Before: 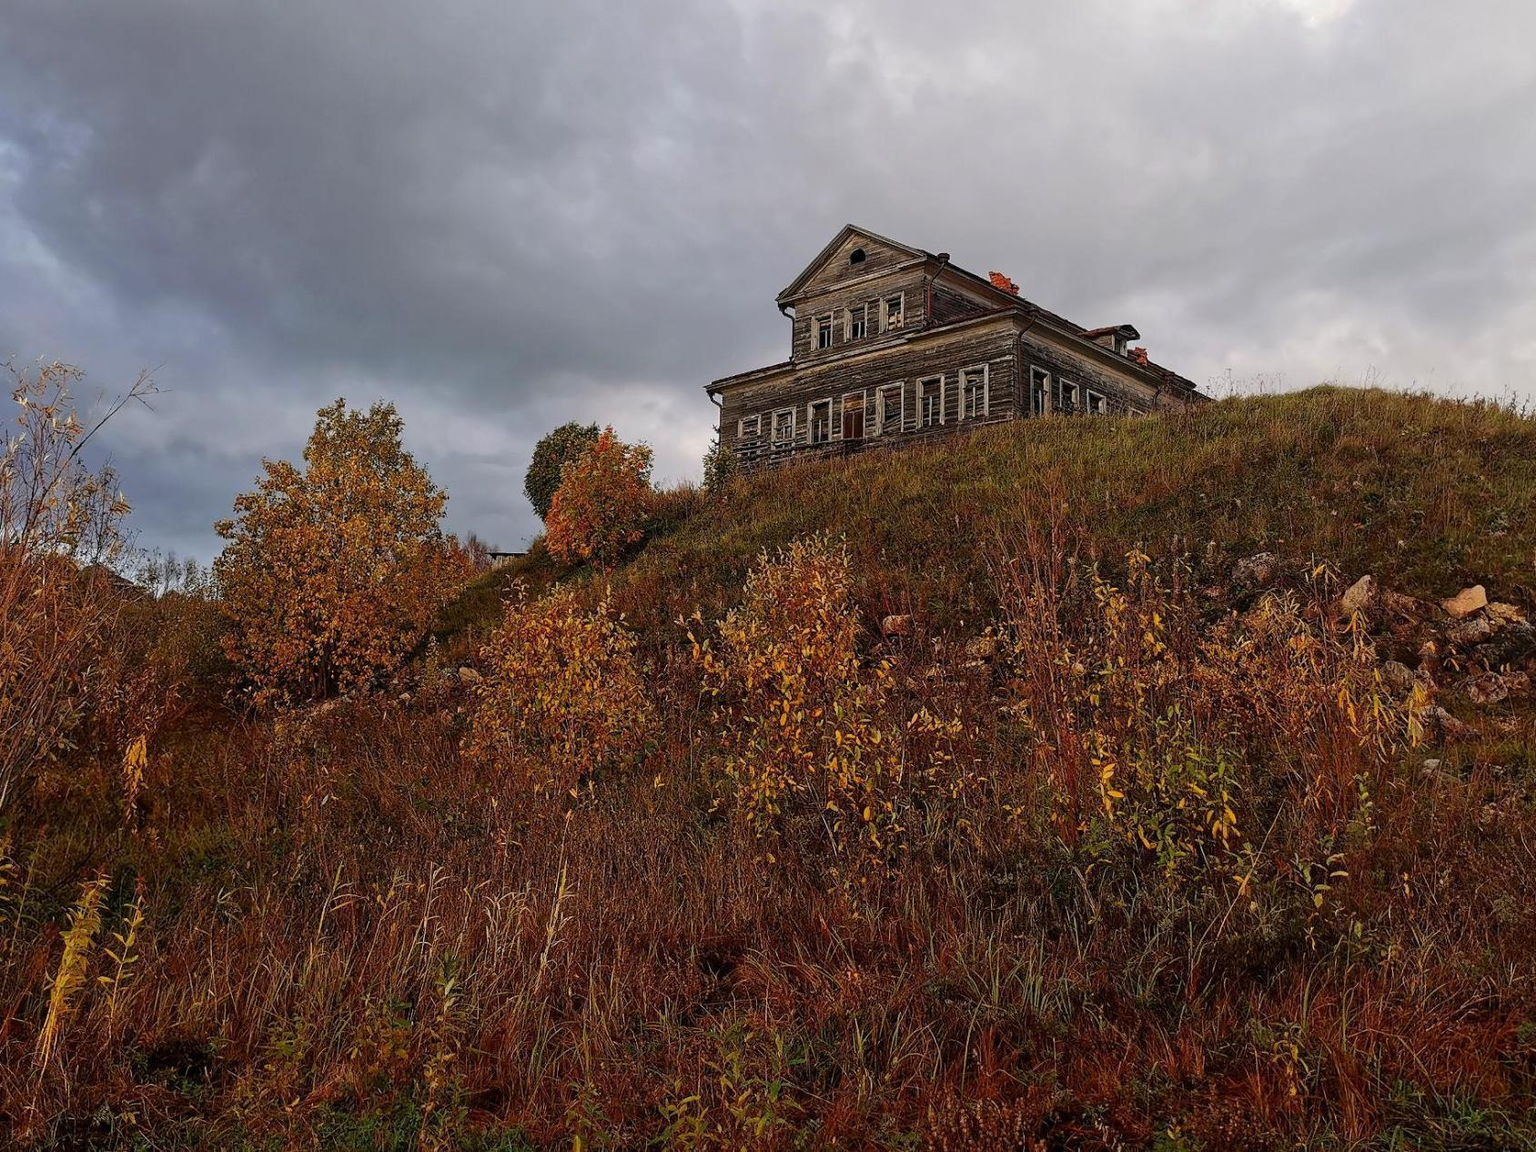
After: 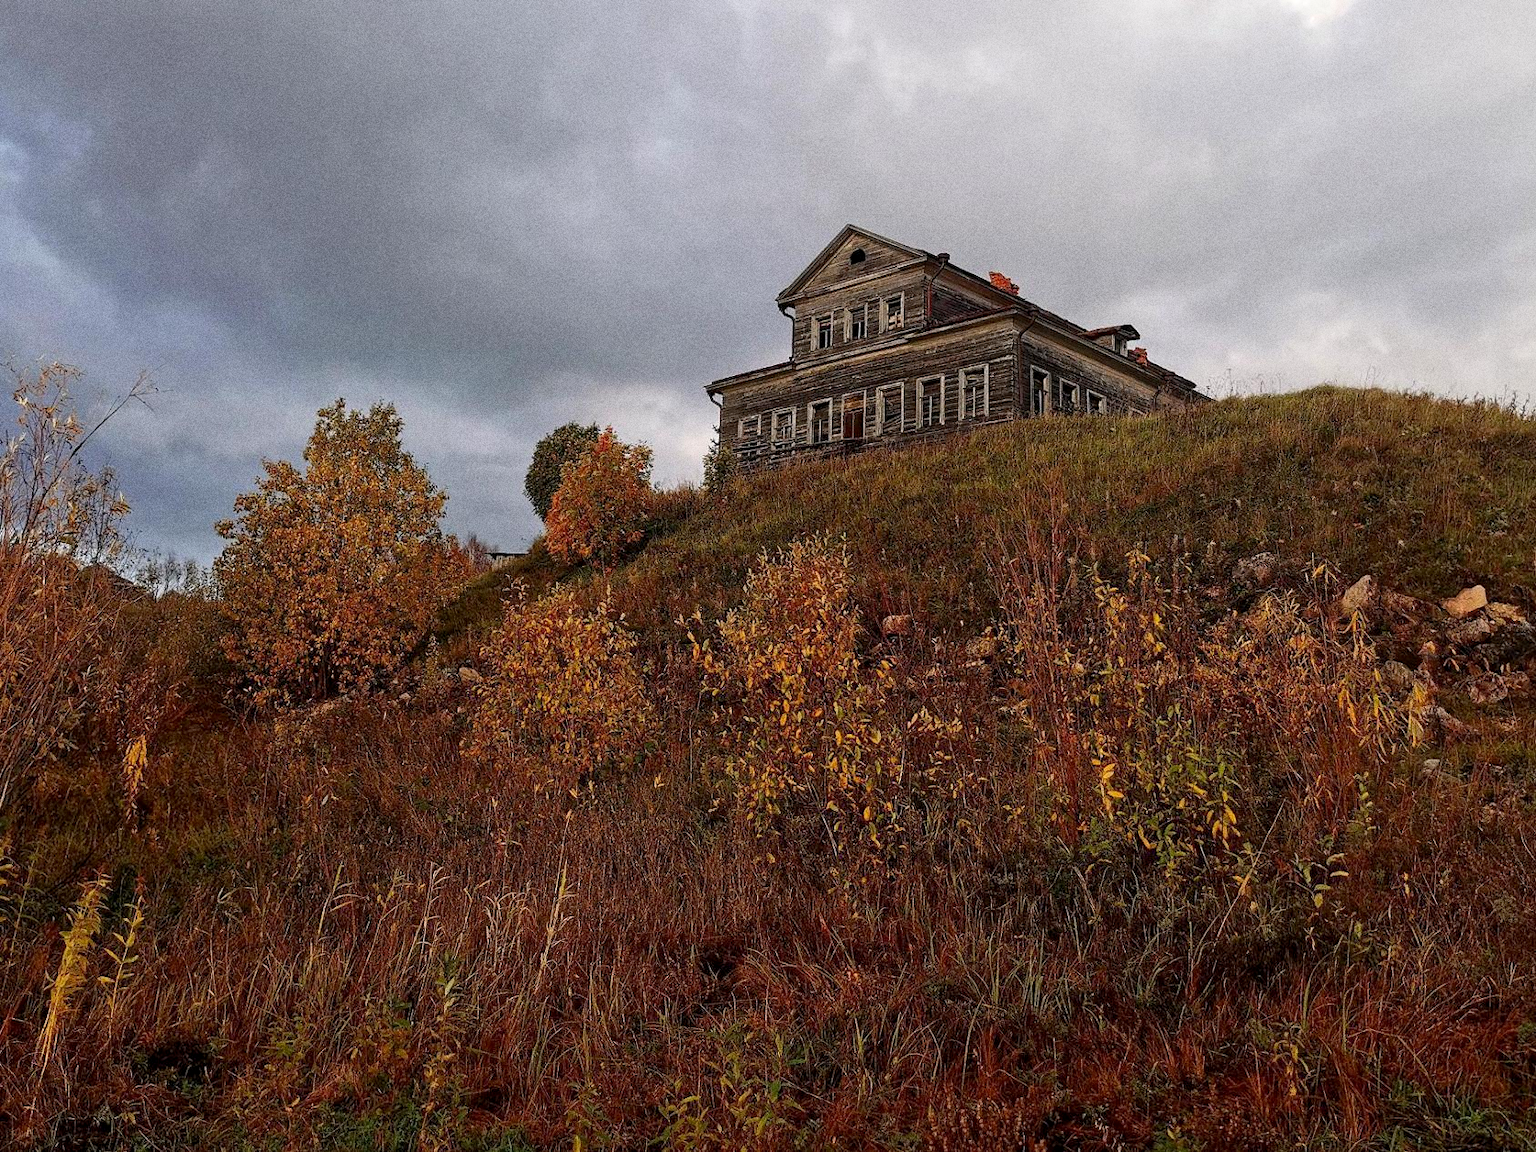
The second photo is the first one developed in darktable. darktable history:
grain: coarseness 0.09 ISO, strength 40%
exposure: black level correction 0.002, exposure 0.15 EV, compensate highlight preservation false
